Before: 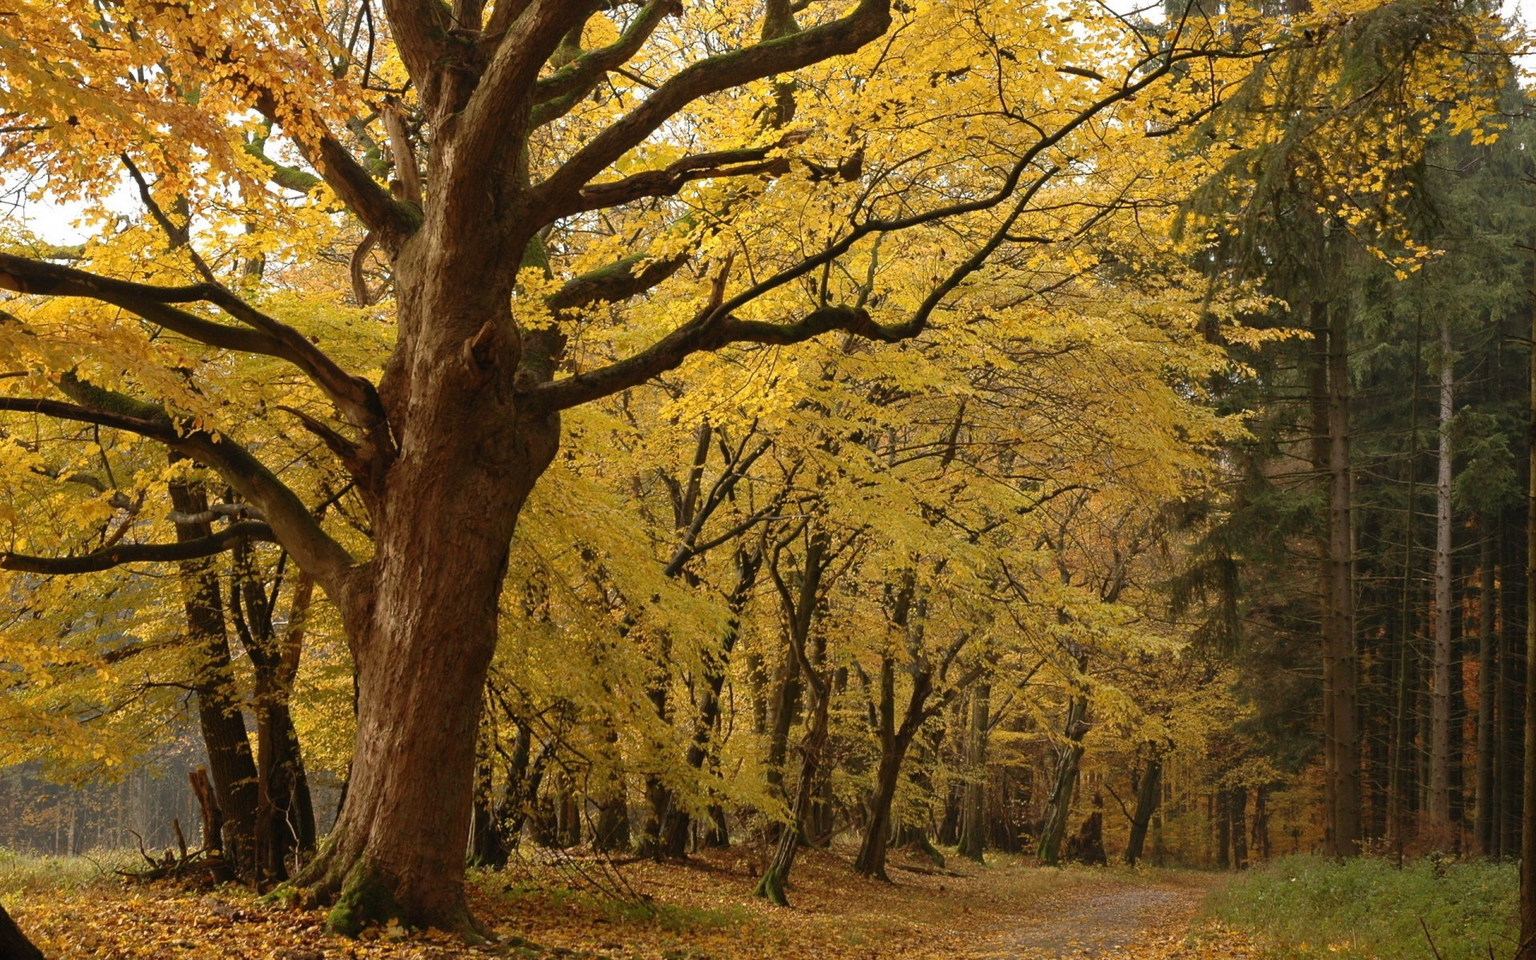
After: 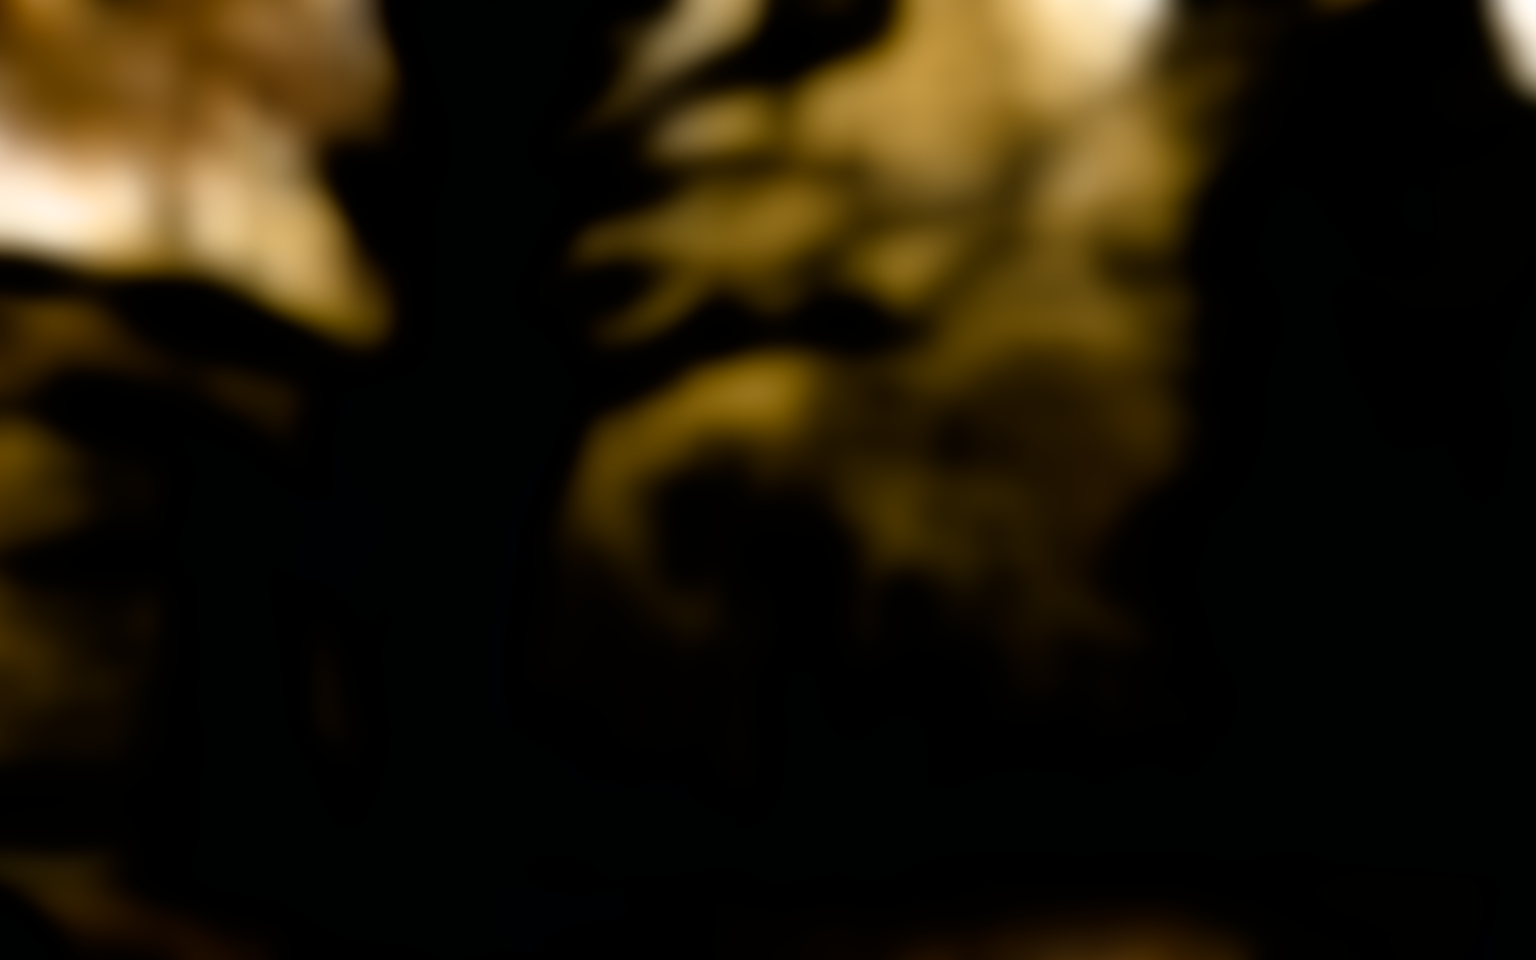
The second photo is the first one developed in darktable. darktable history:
filmic rgb: black relative exposure -3.63 EV, white relative exposure 2.16 EV, hardness 3.62
sharpen: on, module defaults
lowpass: radius 31.92, contrast 1.72, brightness -0.98, saturation 0.94
